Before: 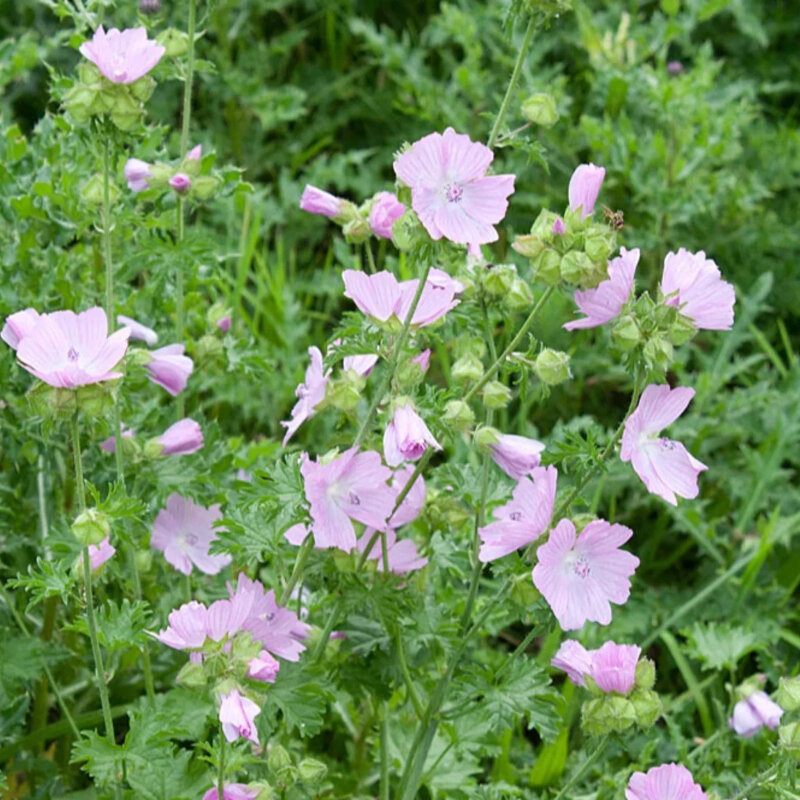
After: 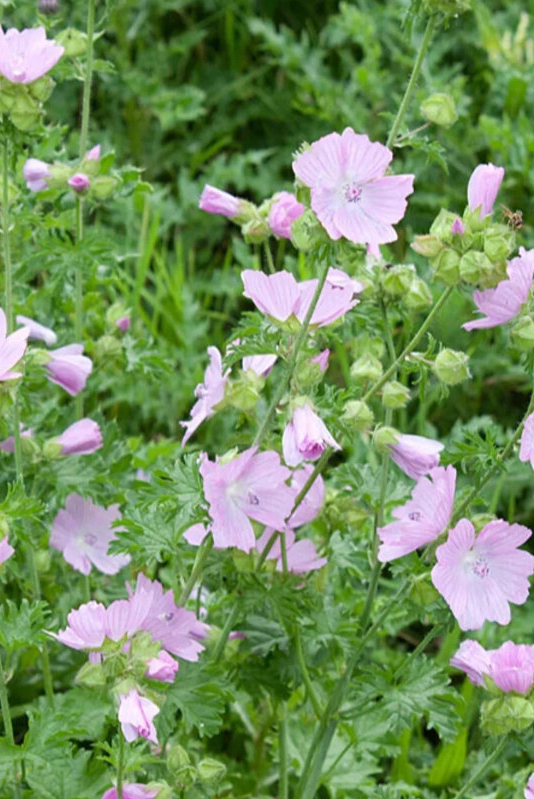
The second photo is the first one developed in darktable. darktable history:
crop and rotate: left 12.739%, right 20.505%
